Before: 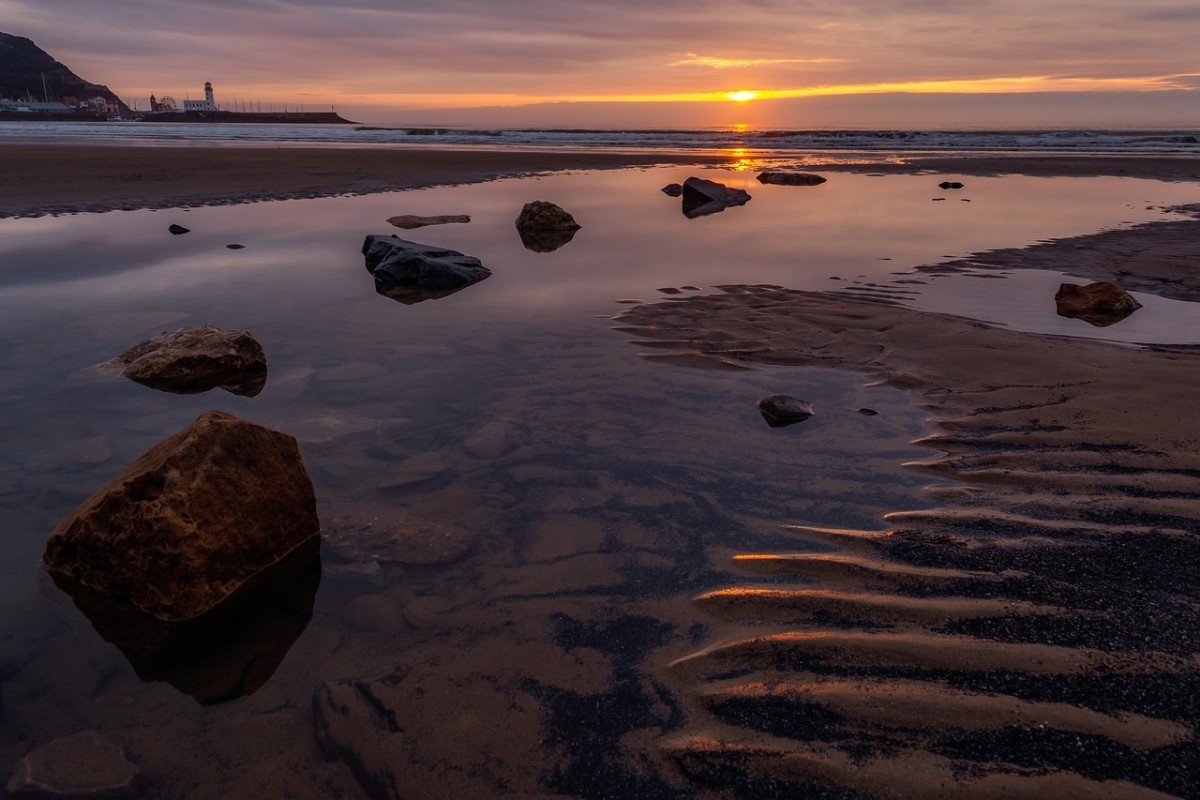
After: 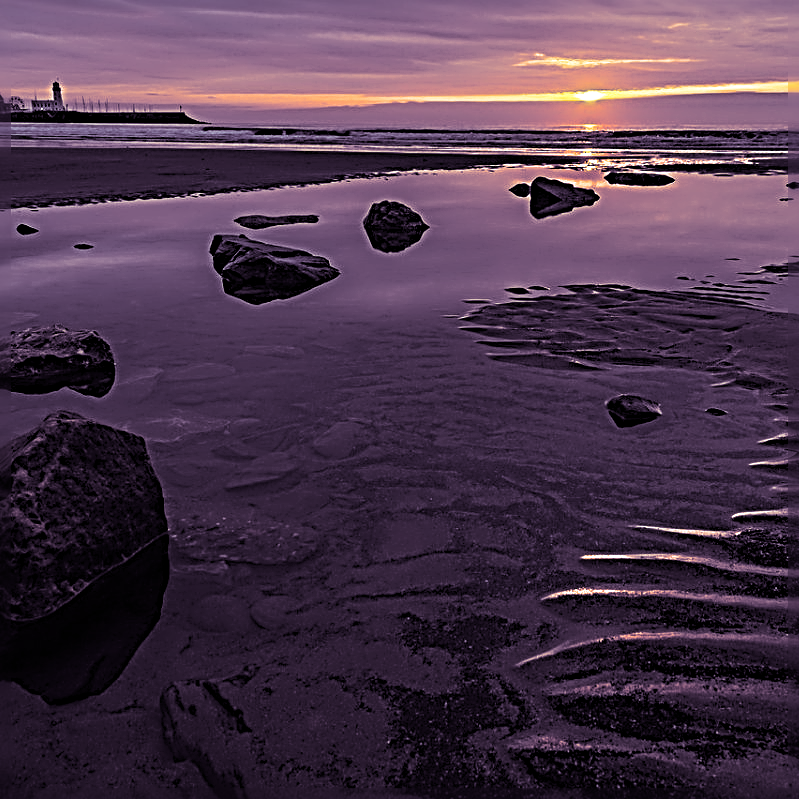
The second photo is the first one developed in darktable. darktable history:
crop and rotate: left 12.673%, right 20.66%
split-toning: shadows › hue 266.4°, shadows › saturation 0.4, highlights › hue 61.2°, highlights › saturation 0.3, compress 0%
sharpen: radius 4.001, amount 2
